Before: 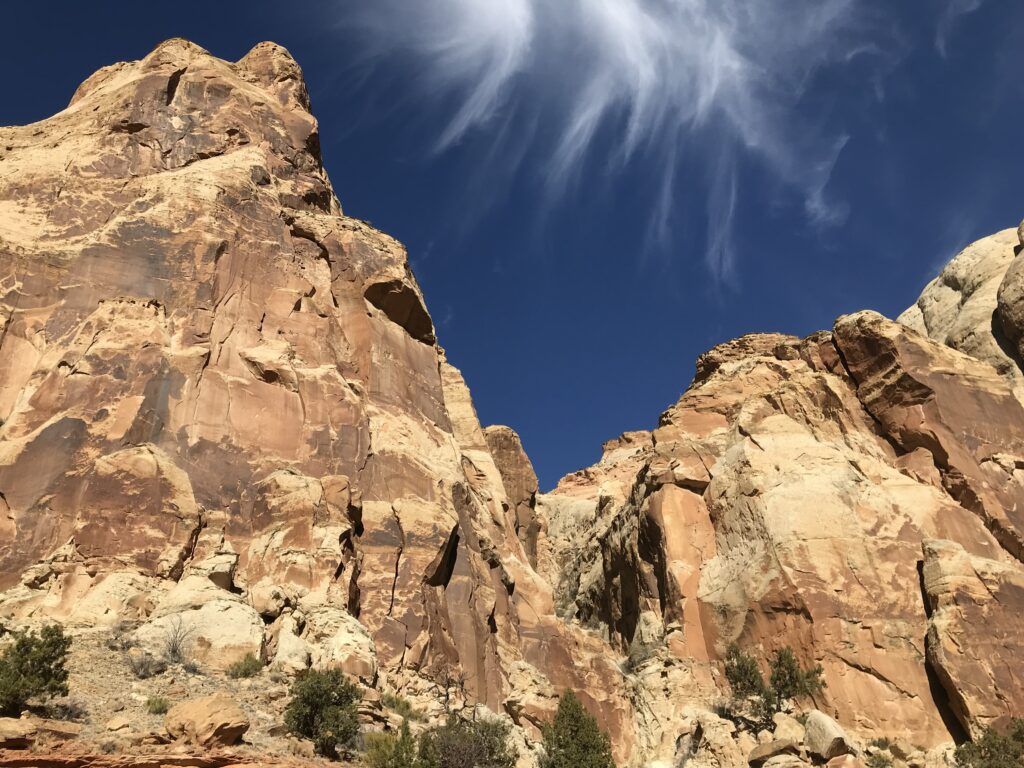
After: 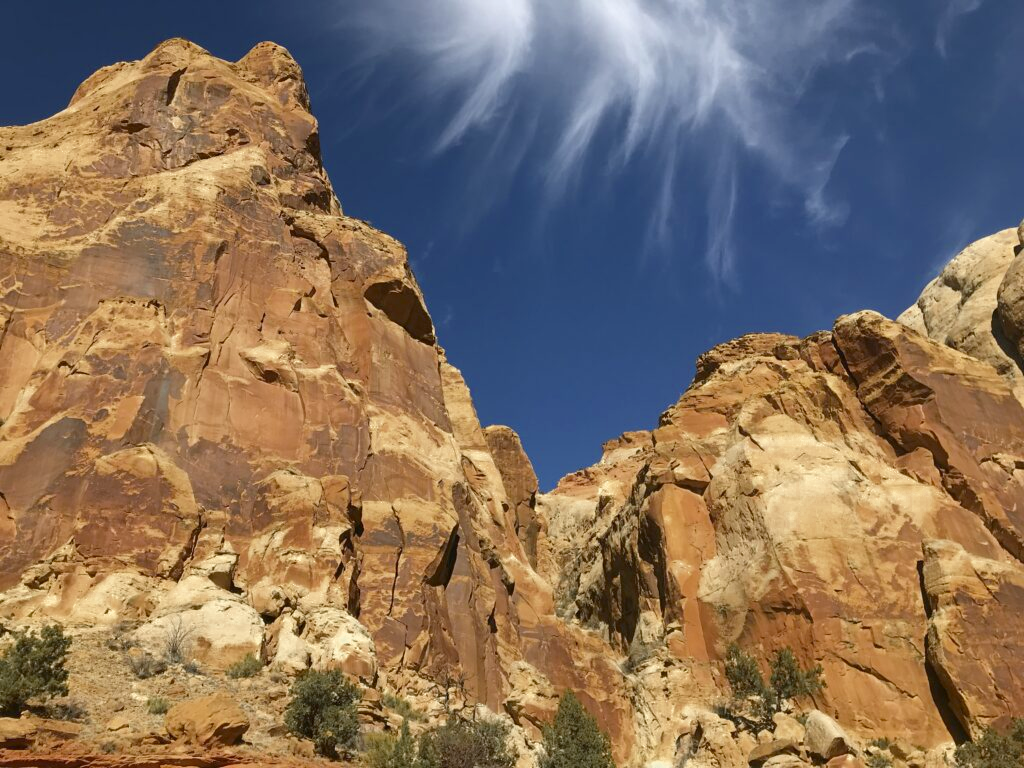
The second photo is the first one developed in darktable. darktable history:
color zones: curves: ch0 [(0.11, 0.396) (0.195, 0.36) (0.25, 0.5) (0.303, 0.412) (0.357, 0.544) (0.75, 0.5) (0.967, 0.328)]; ch1 [(0, 0.468) (0.112, 0.512) (0.202, 0.6) (0.25, 0.5) (0.307, 0.352) (0.357, 0.544) (0.75, 0.5) (0.963, 0.524)]
exposure: exposure 0.288 EV, compensate exposure bias true, compensate highlight preservation false
color balance rgb: shadows lift › chroma 0.87%, shadows lift › hue 113.59°, perceptual saturation grading › global saturation 0.804%, contrast -10.009%
